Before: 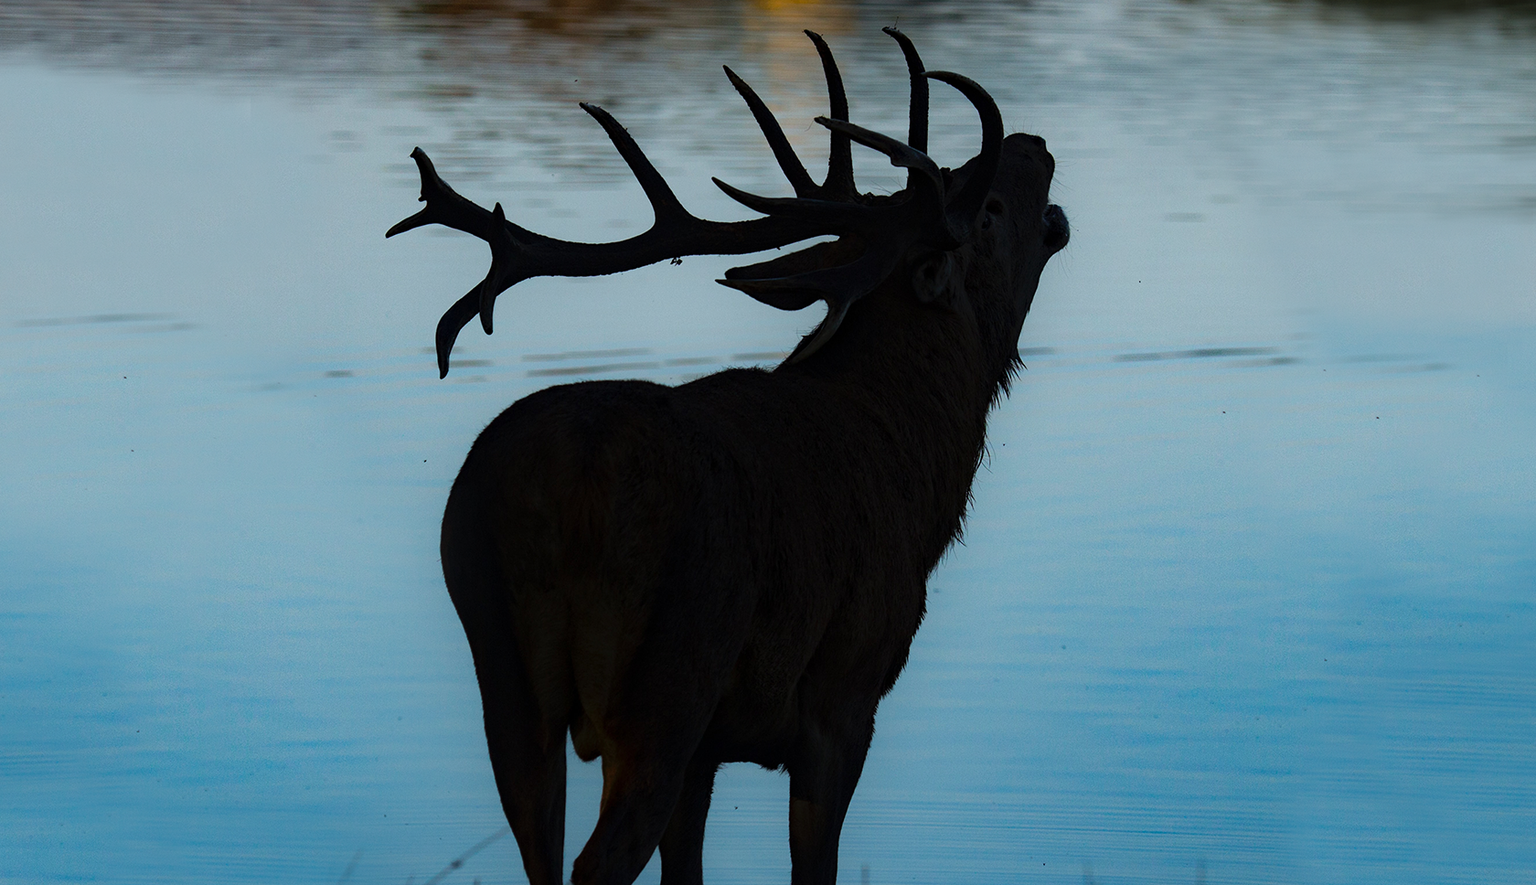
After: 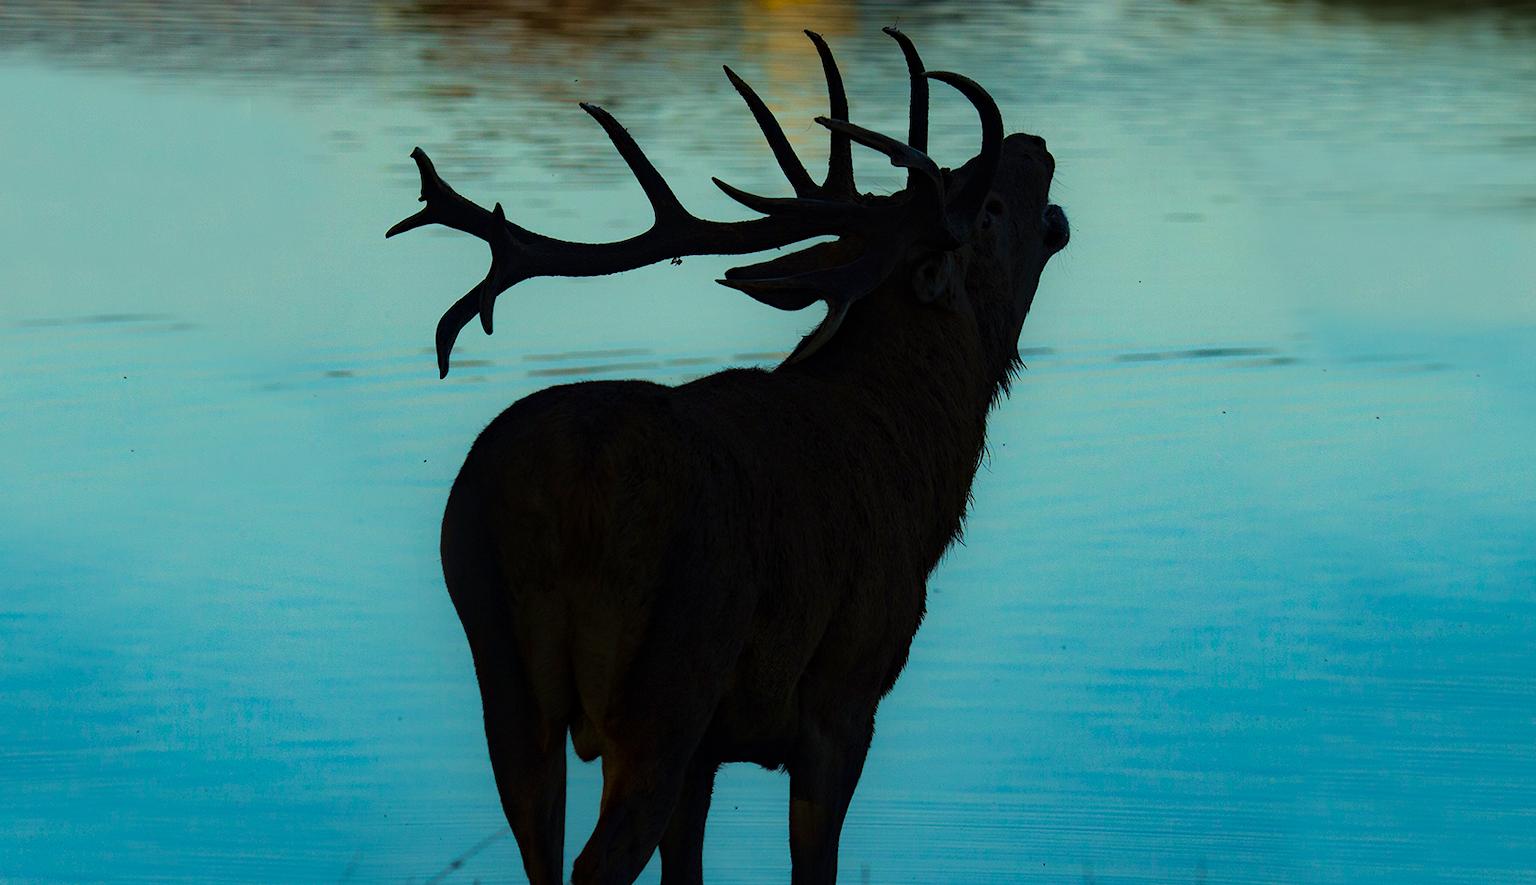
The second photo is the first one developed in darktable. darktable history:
color correction: highlights a* -5.91, highlights b* 11.29
velvia: strength 56.39%
